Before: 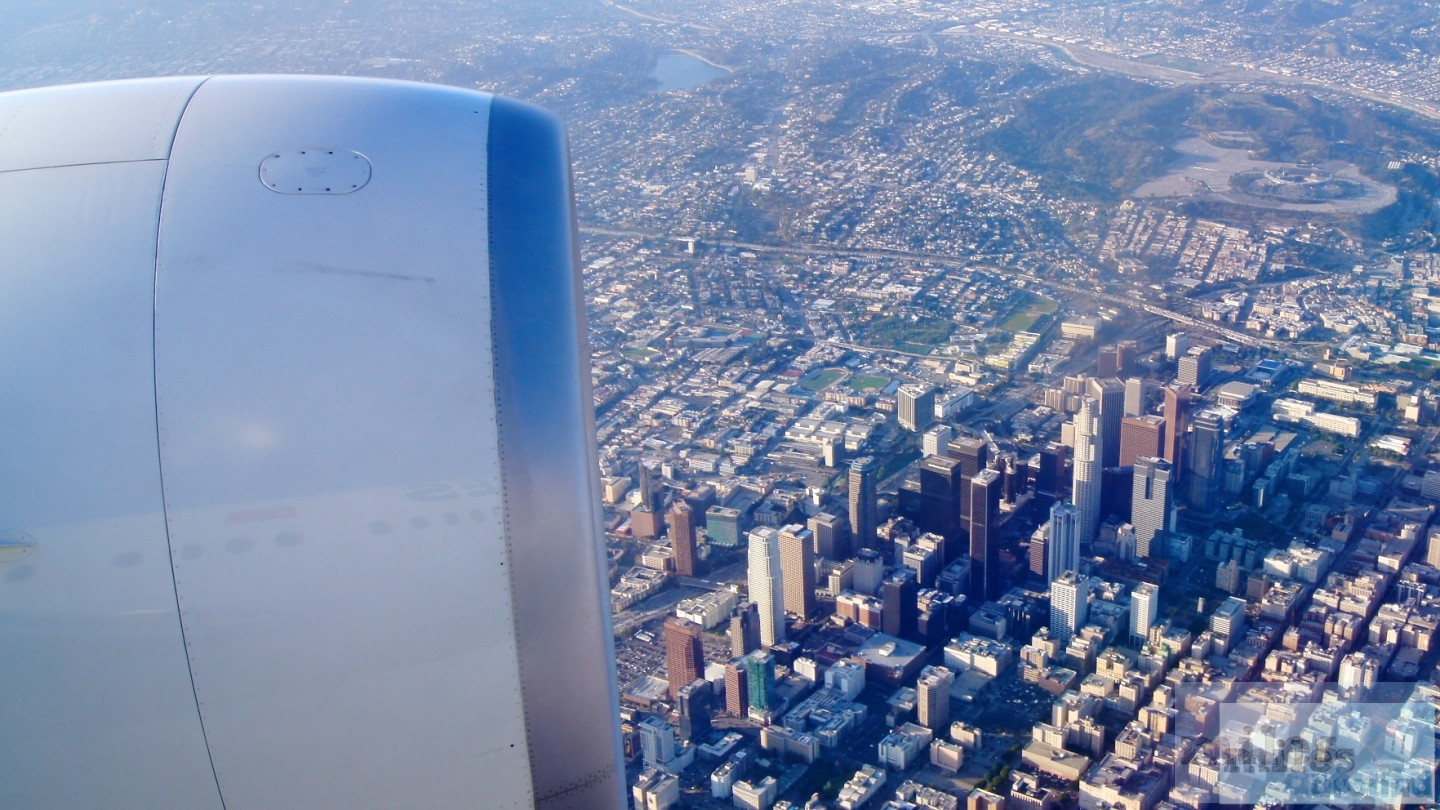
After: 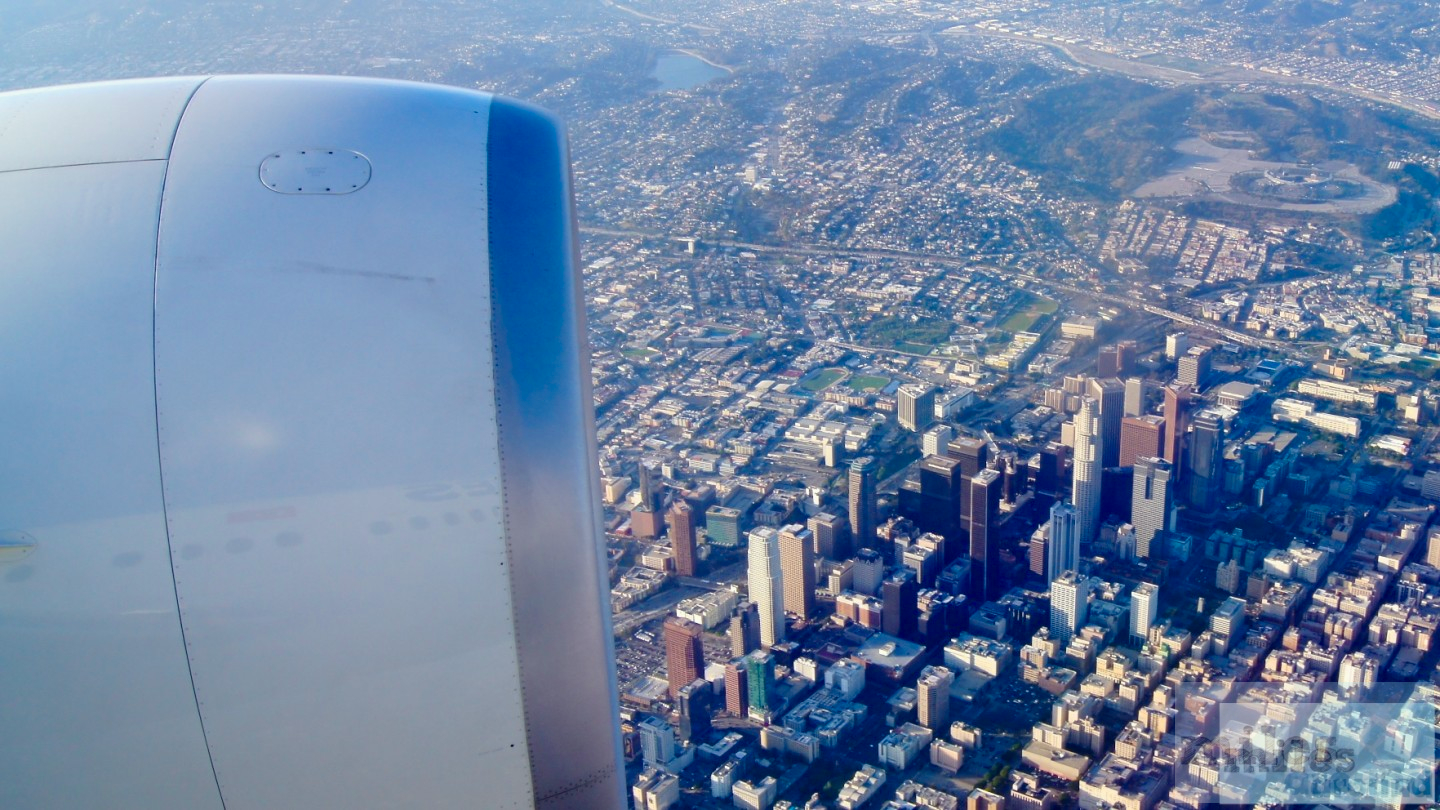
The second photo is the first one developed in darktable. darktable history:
color calibration: output R [0.972, 0.068, -0.094, 0], output G [-0.178, 1.216, -0.086, 0], output B [0.095, -0.136, 0.98, 0], illuminant same as pipeline (D50), adaptation XYZ, x 0.346, y 0.359, temperature 5012.75 K
